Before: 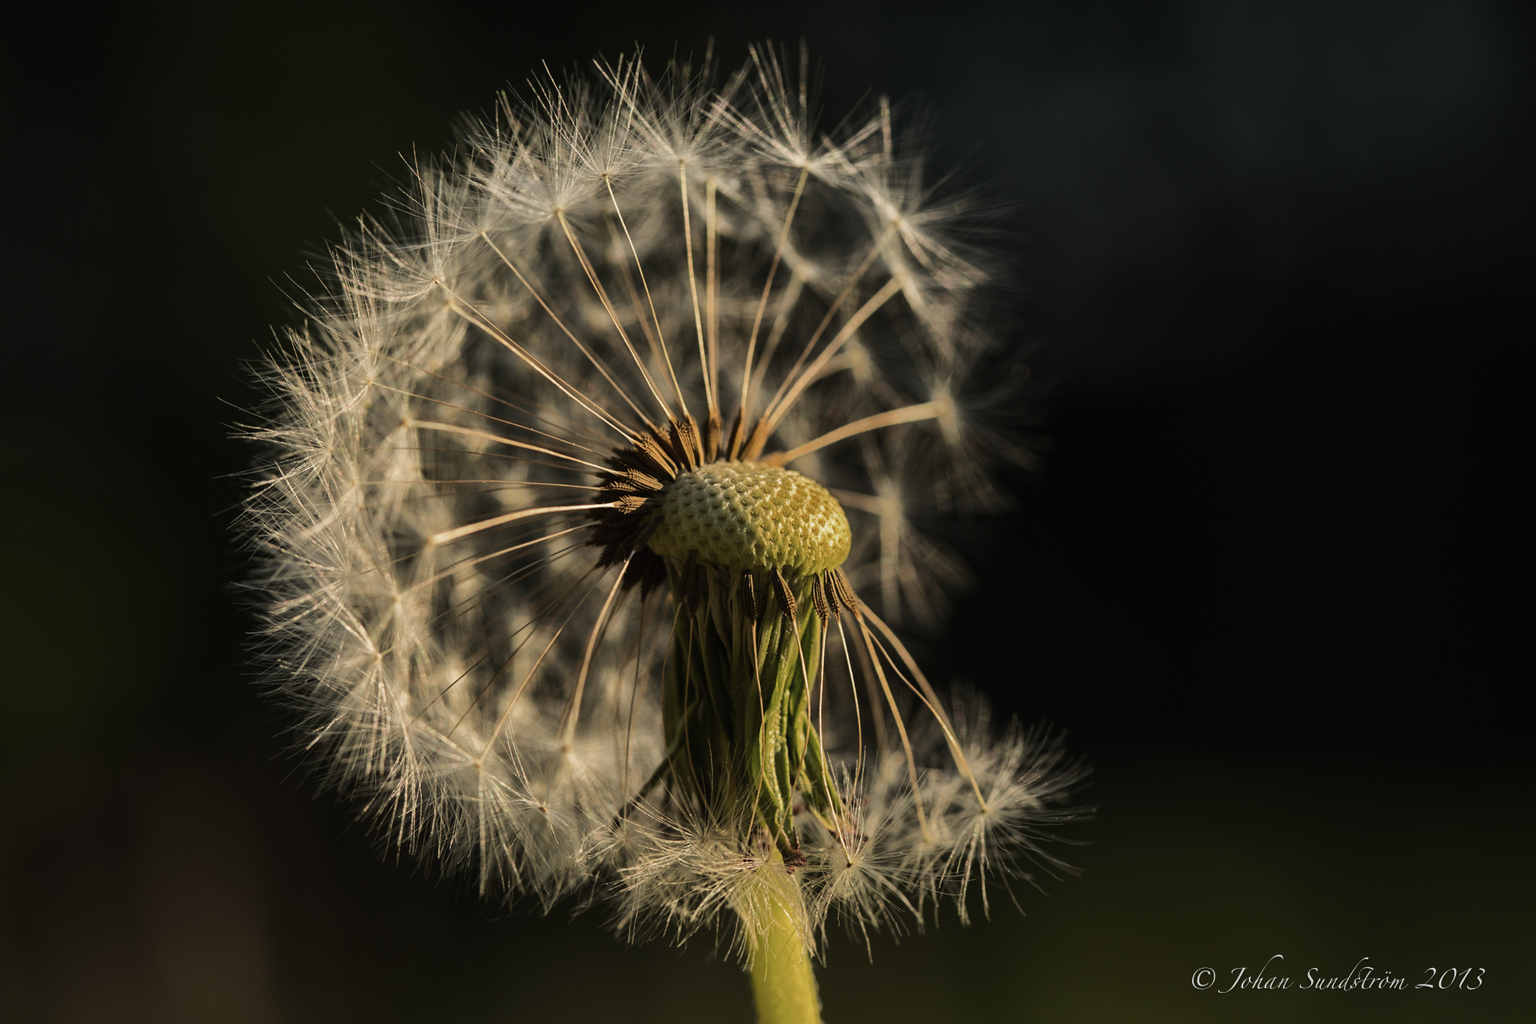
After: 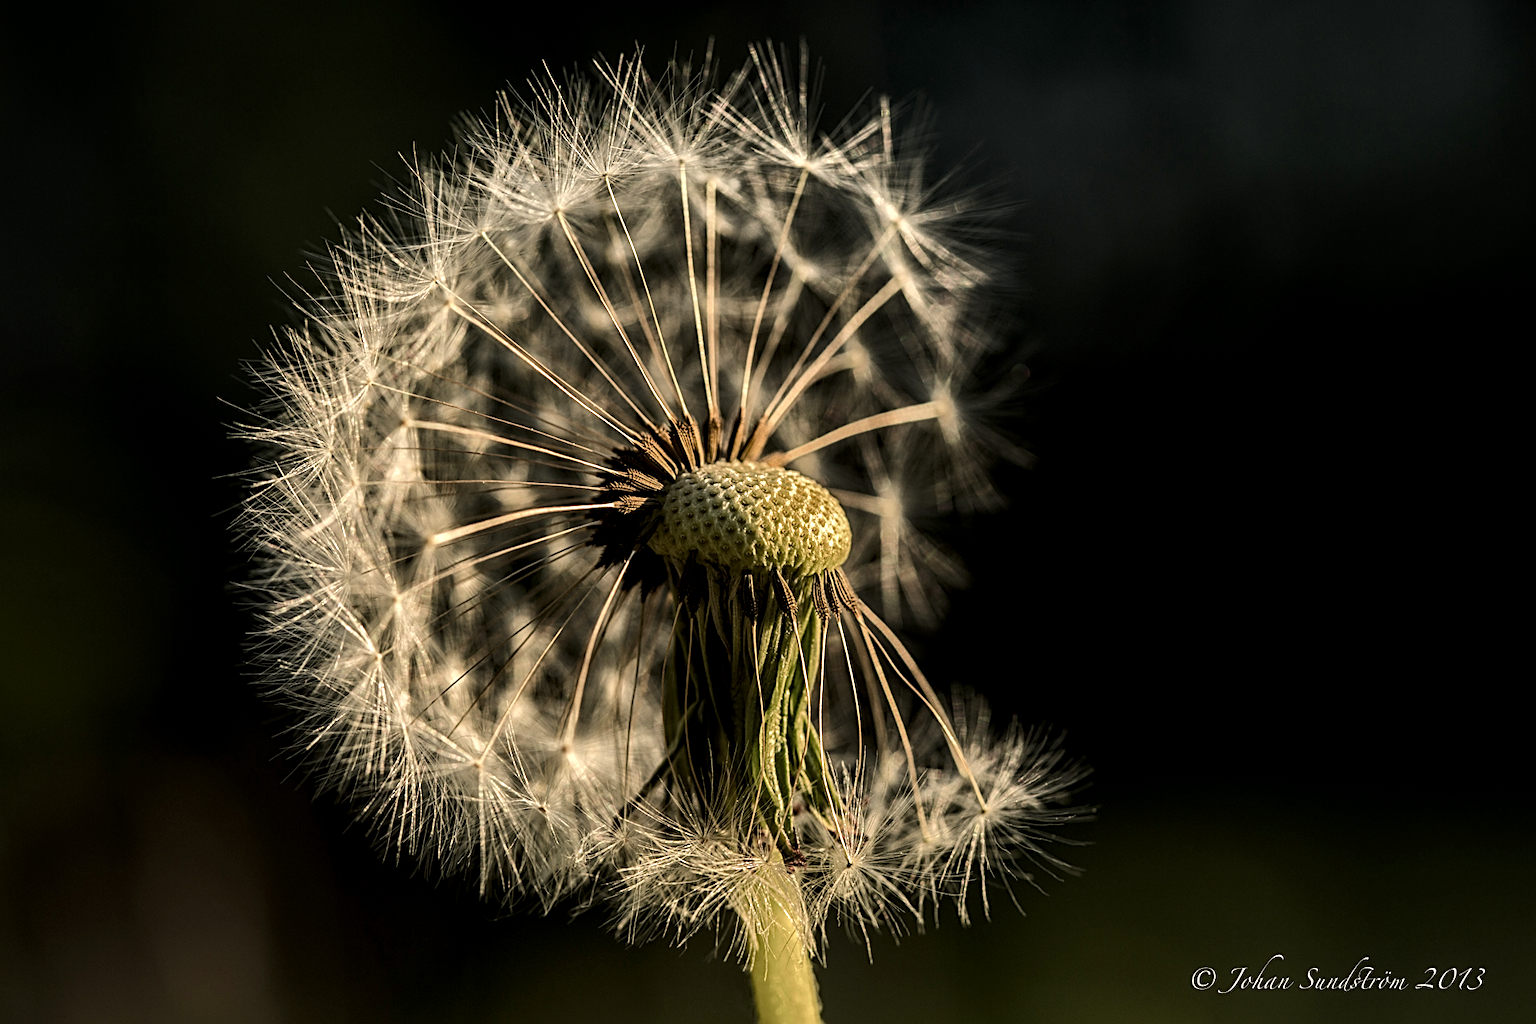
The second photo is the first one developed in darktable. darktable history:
shadows and highlights: shadows -20.35, white point adjustment -1.83, highlights -34.99
color balance rgb: shadows lift › chroma 0.764%, shadows lift › hue 110.43°, highlights gain › chroma 3.011%, highlights gain › hue 75.58°, perceptual saturation grading › global saturation 0.151%, perceptual saturation grading › highlights -19.718%, perceptual saturation grading › shadows 20.209%, contrast 5.237%
sharpen: radius 2.543, amount 0.638
exposure: exposure -0.01 EV, compensate highlight preservation false
local contrast: highlights 60%, shadows 64%, detail 160%
